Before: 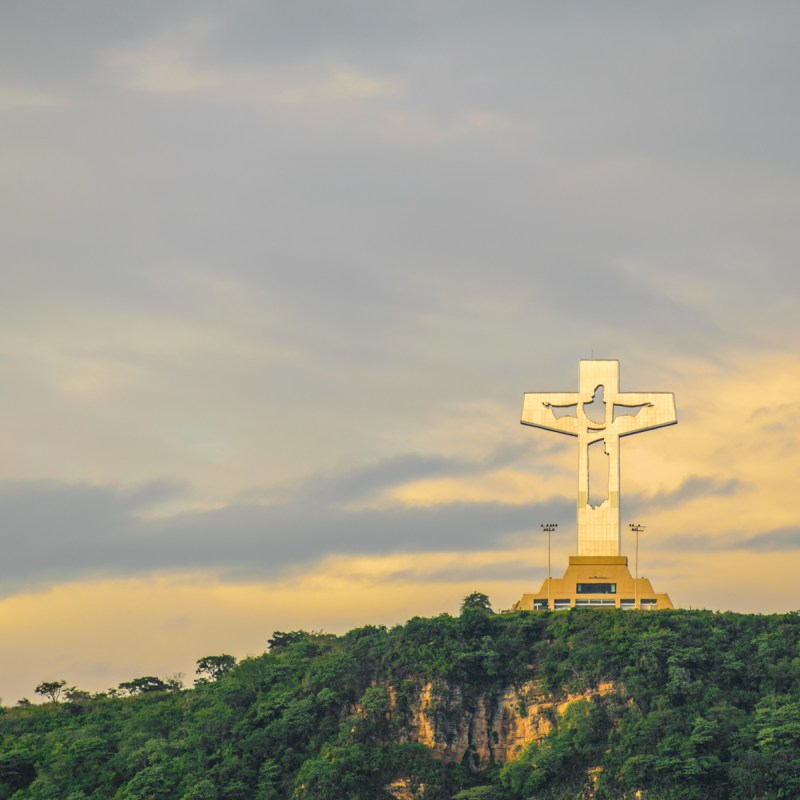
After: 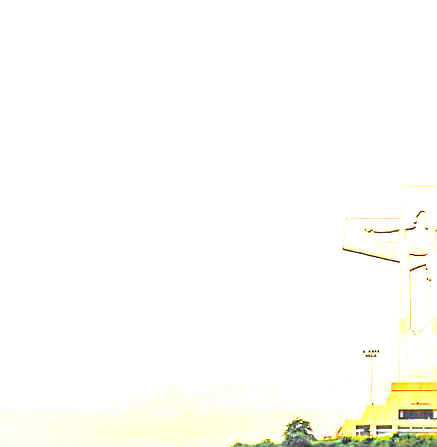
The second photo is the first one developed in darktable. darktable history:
sharpen: on, module defaults
crop and rotate: left 22.279%, top 21.791%, right 23.091%, bottom 22.25%
color zones: curves: ch0 [(0.257, 0.558) (0.75, 0.565)]; ch1 [(0.004, 0.857) (0.14, 0.416) (0.257, 0.695) (0.442, 0.032) (0.736, 0.266) (0.891, 0.741)]; ch2 [(0, 0.623) (0.112, 0.436) (0.271, 0.474) (0.516, 0.64) (0.743, 0.286)]
exposure: black level correction 0.014, exposure 1.772 EV, compensate highlight preservation false
